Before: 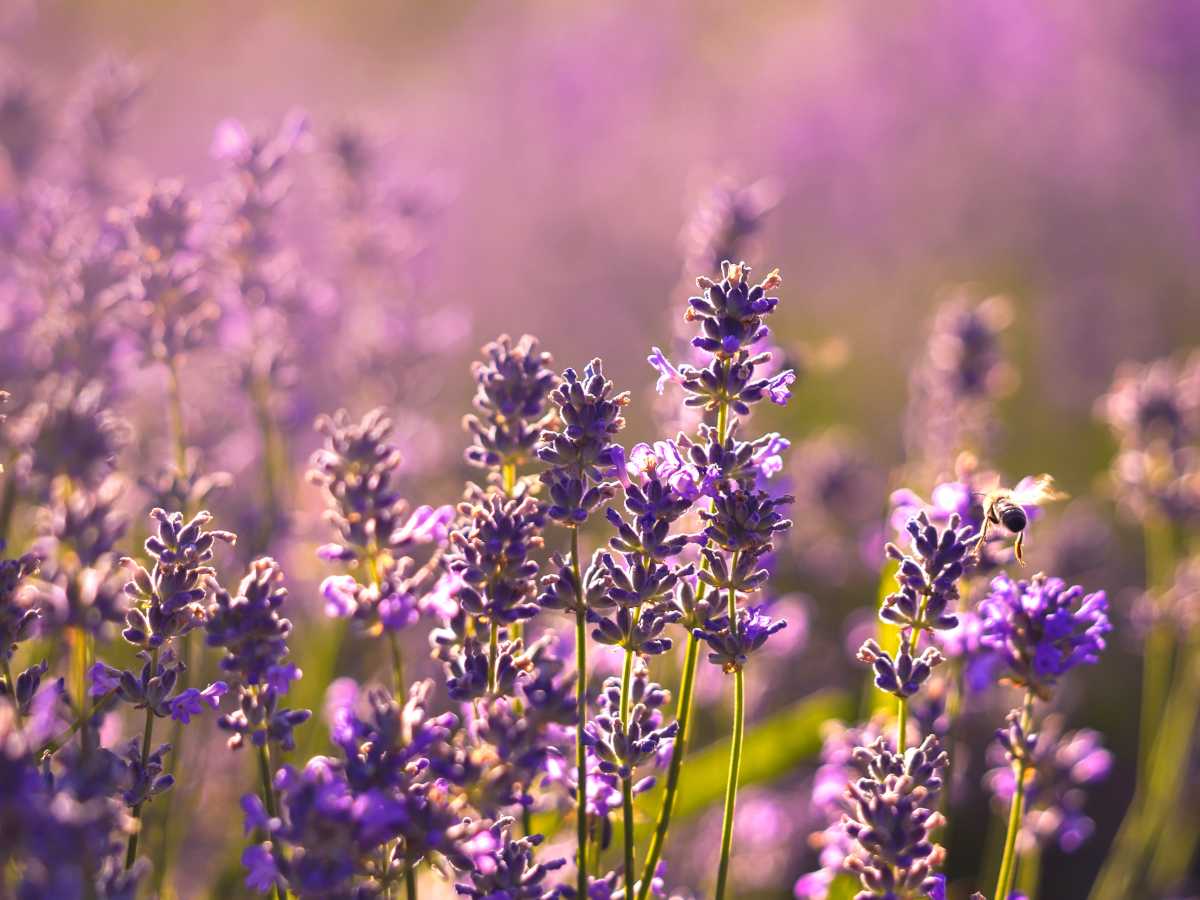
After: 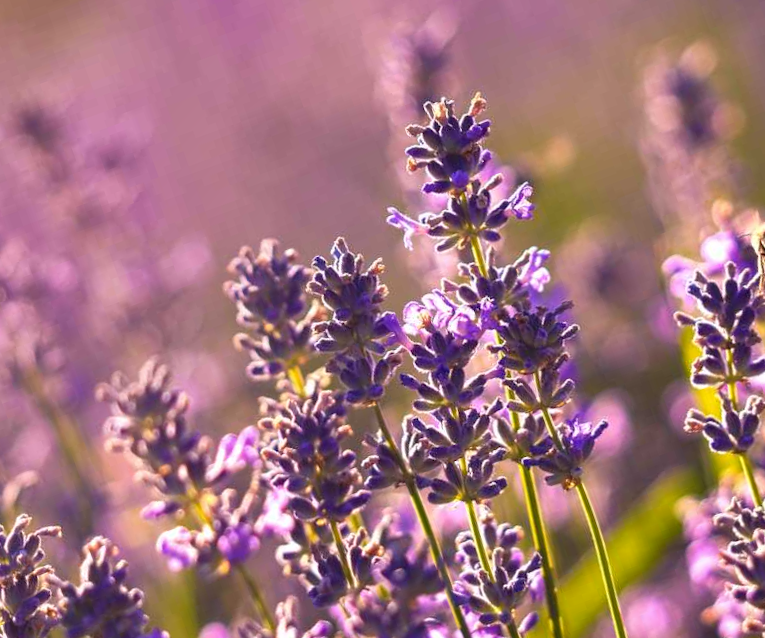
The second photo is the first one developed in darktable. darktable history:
crop and rotate: angle 19.86°, left 6.78%, right 4.329%, bottom 1.153%
shadows and highlights: shadows 20.92, highlights -82.01, soften with gaussian
